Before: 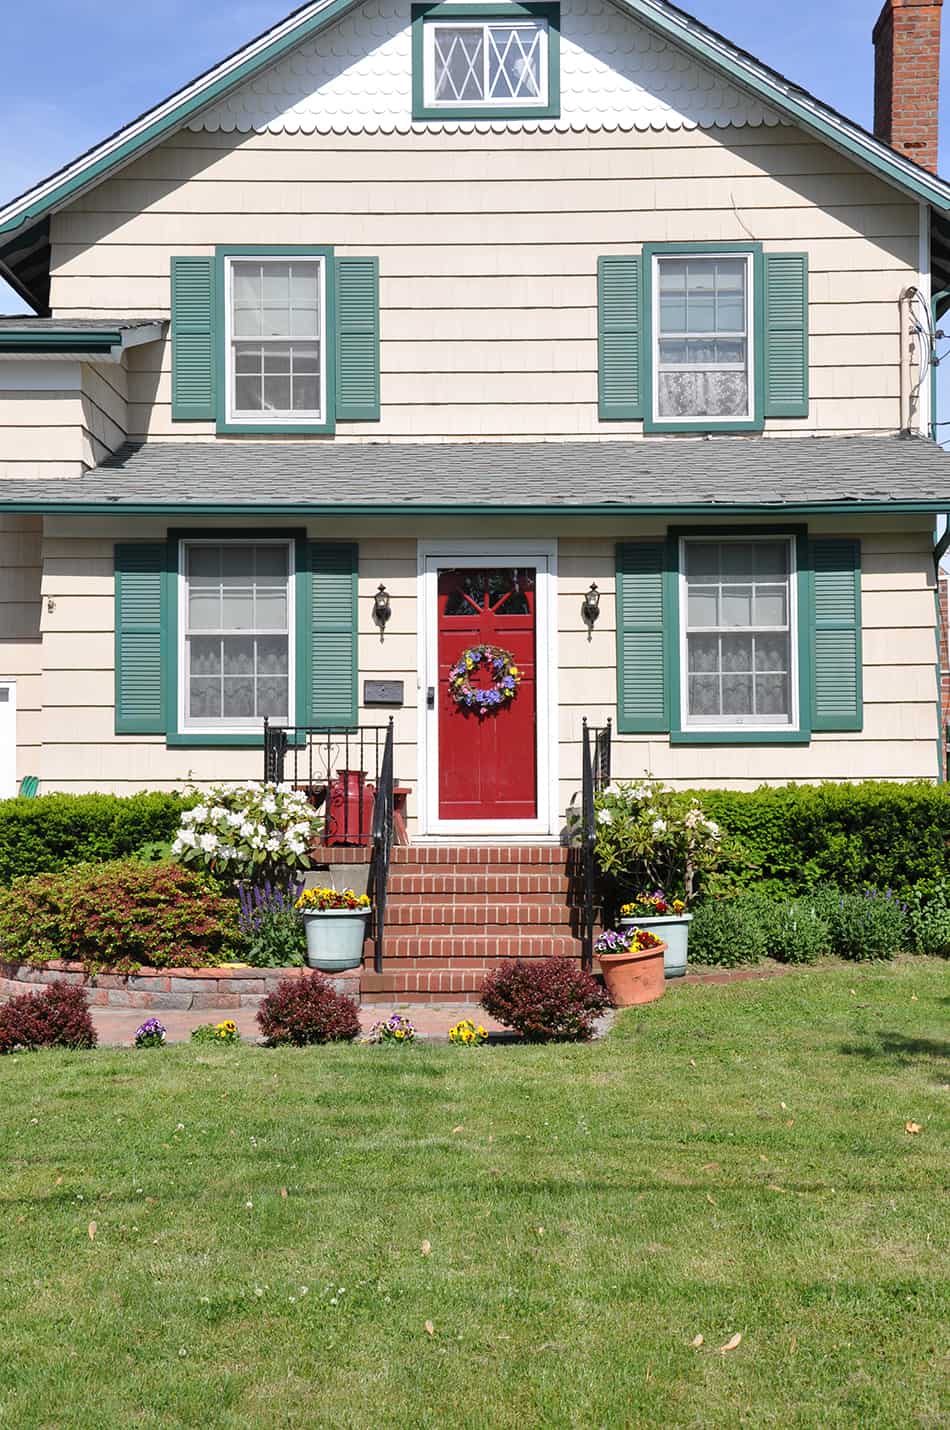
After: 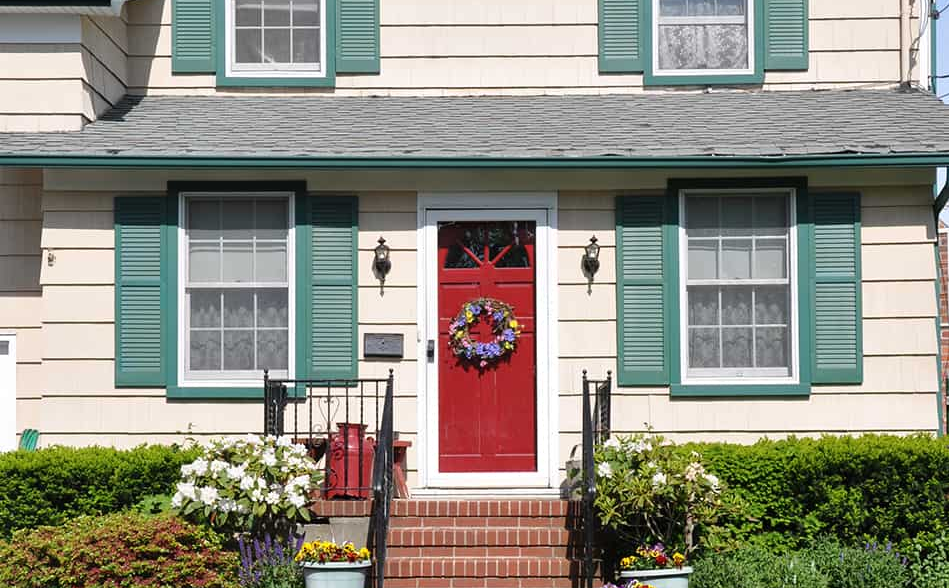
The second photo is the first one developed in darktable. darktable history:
exposure: black level correction 0, compensate exposure bias true, compensate highlight preservation false
crop and rotate: top 24.324%, bottom 34.496%
